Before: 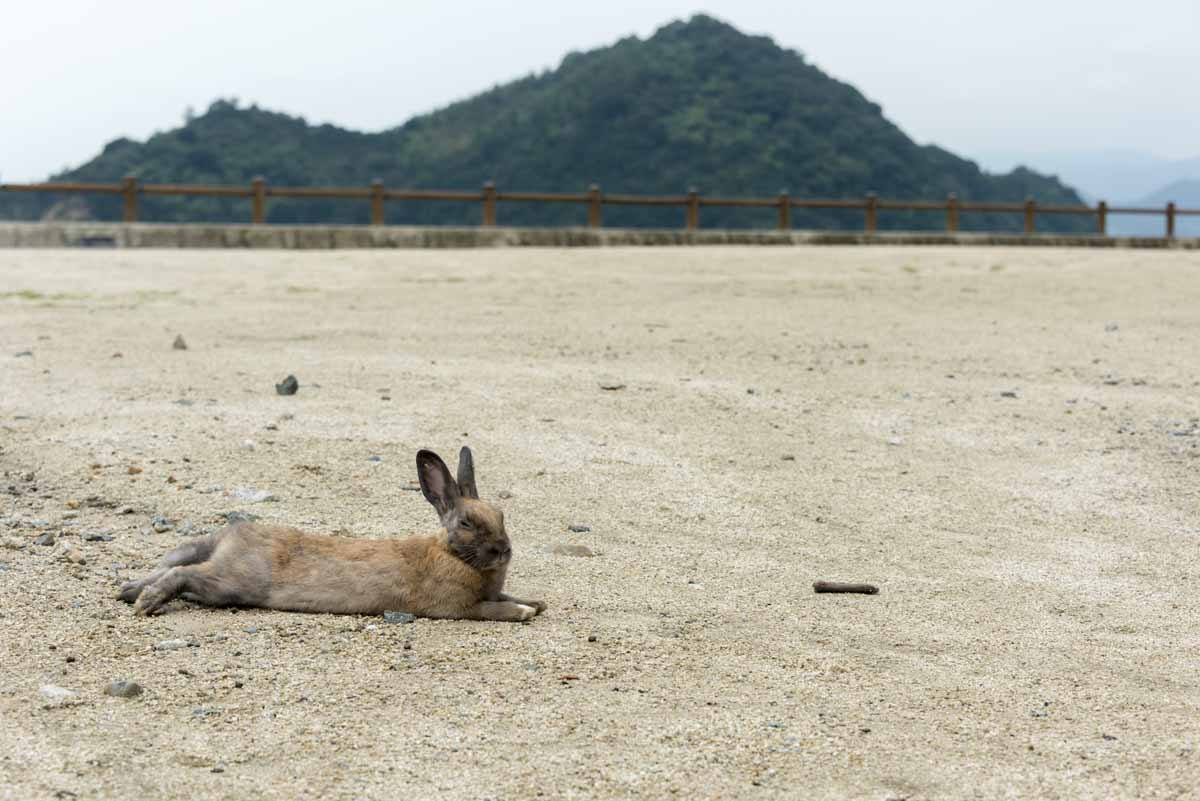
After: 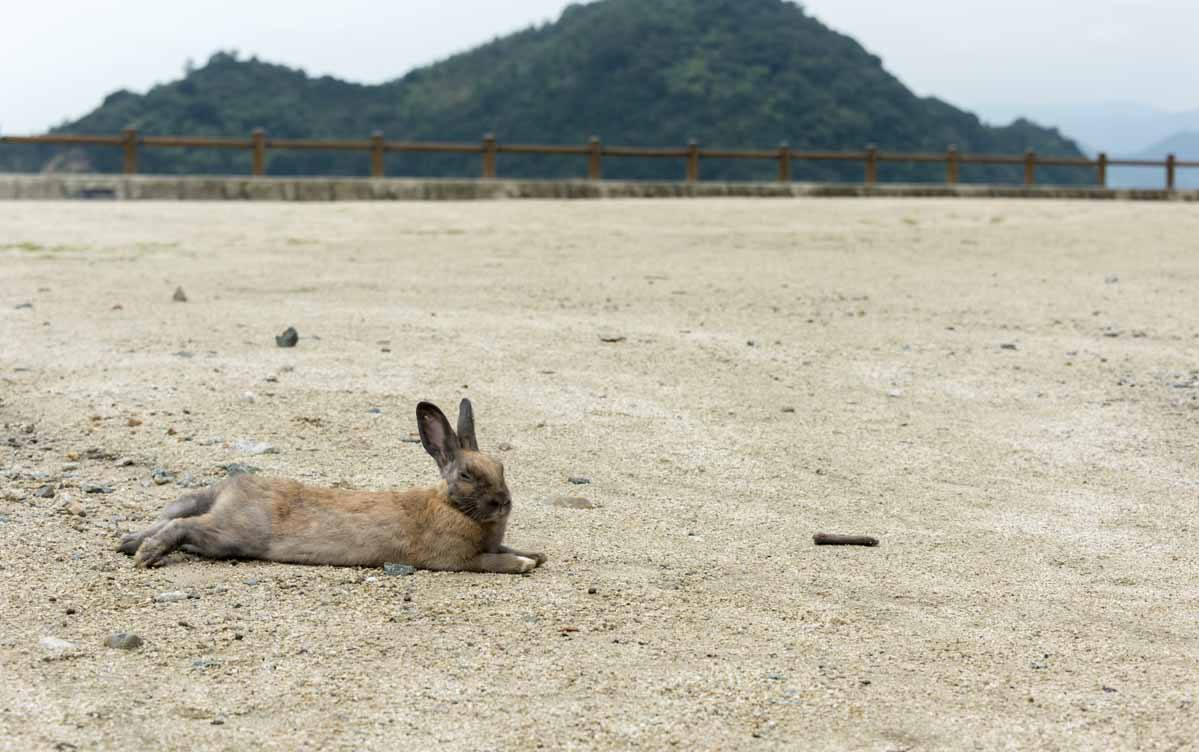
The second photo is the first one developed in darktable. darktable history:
crop and rotate: top 6.028%
exposure: exposure 0.029 EV, compensate highlight preservation false
